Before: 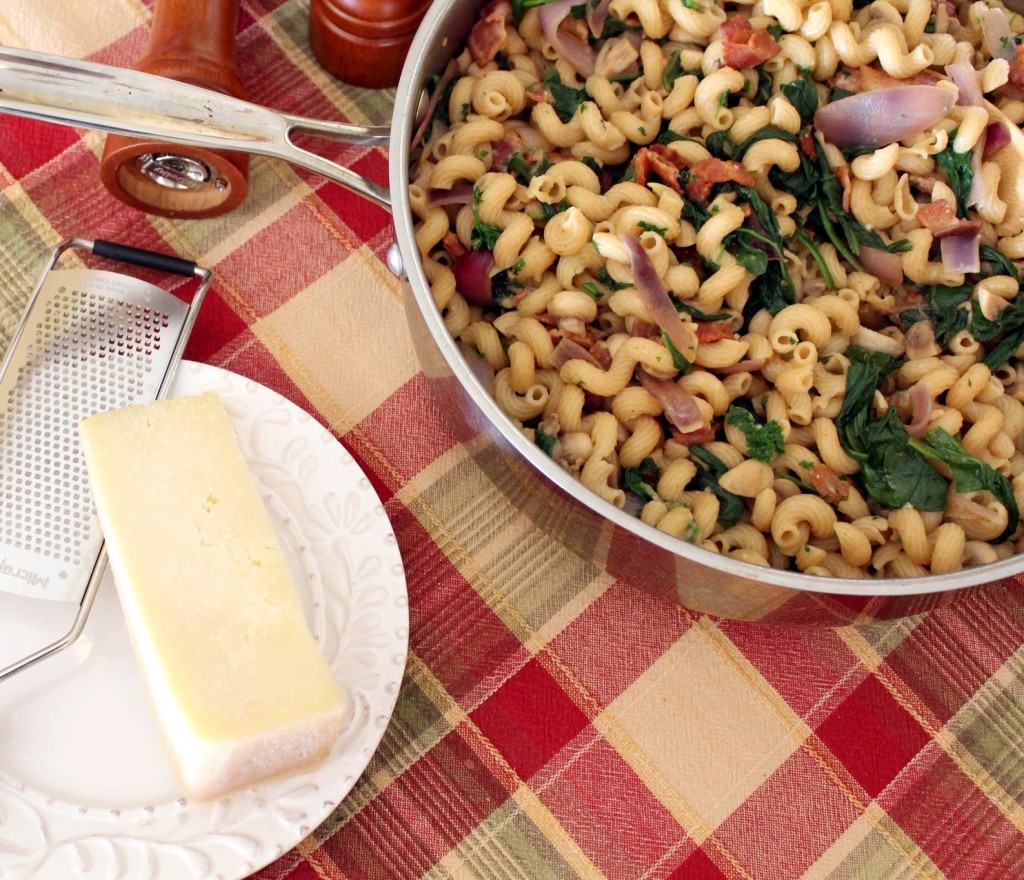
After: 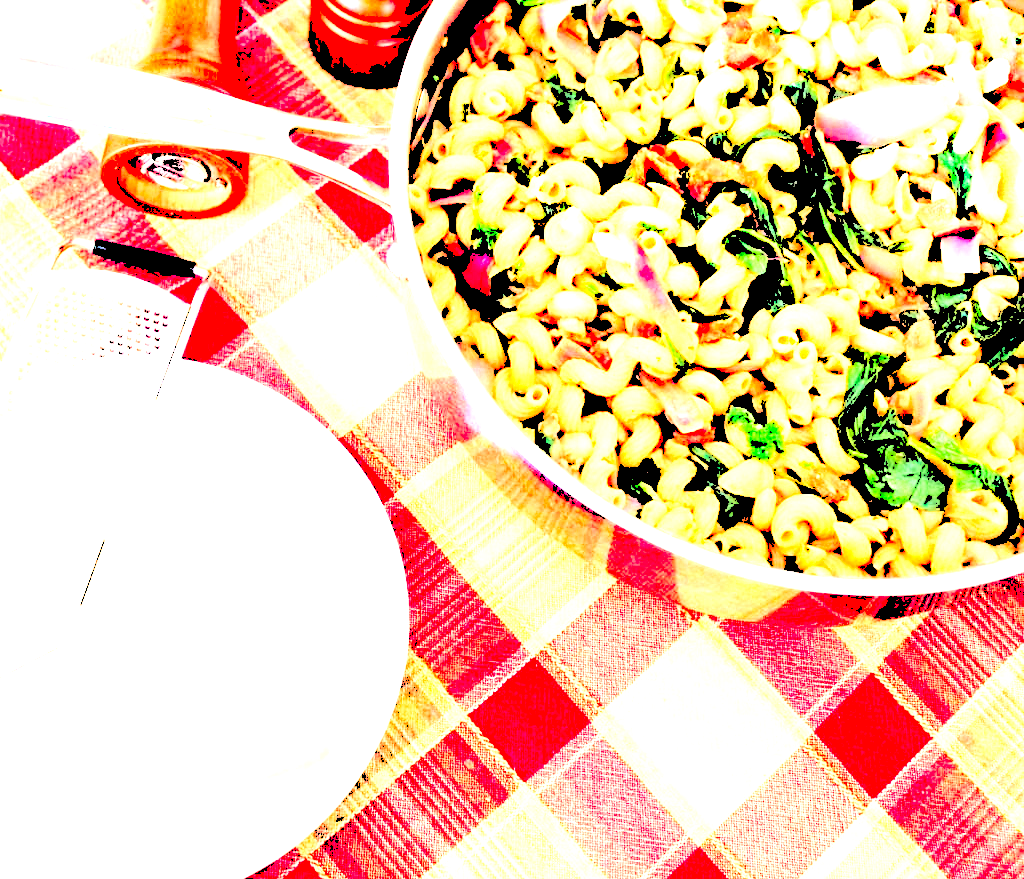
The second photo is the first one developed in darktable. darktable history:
crop: bottom 0.069%
base curve: curves: ch0 [(0, 0) (0.007, 0.004) (0.027, 0.03) (0.046, 0.07) (0.207, 0.54) (0.442, 0.872) (0.673, 0.972) (1, 1)], preserve colors none
levels: levels [0.246, 0.256, 0.506]
